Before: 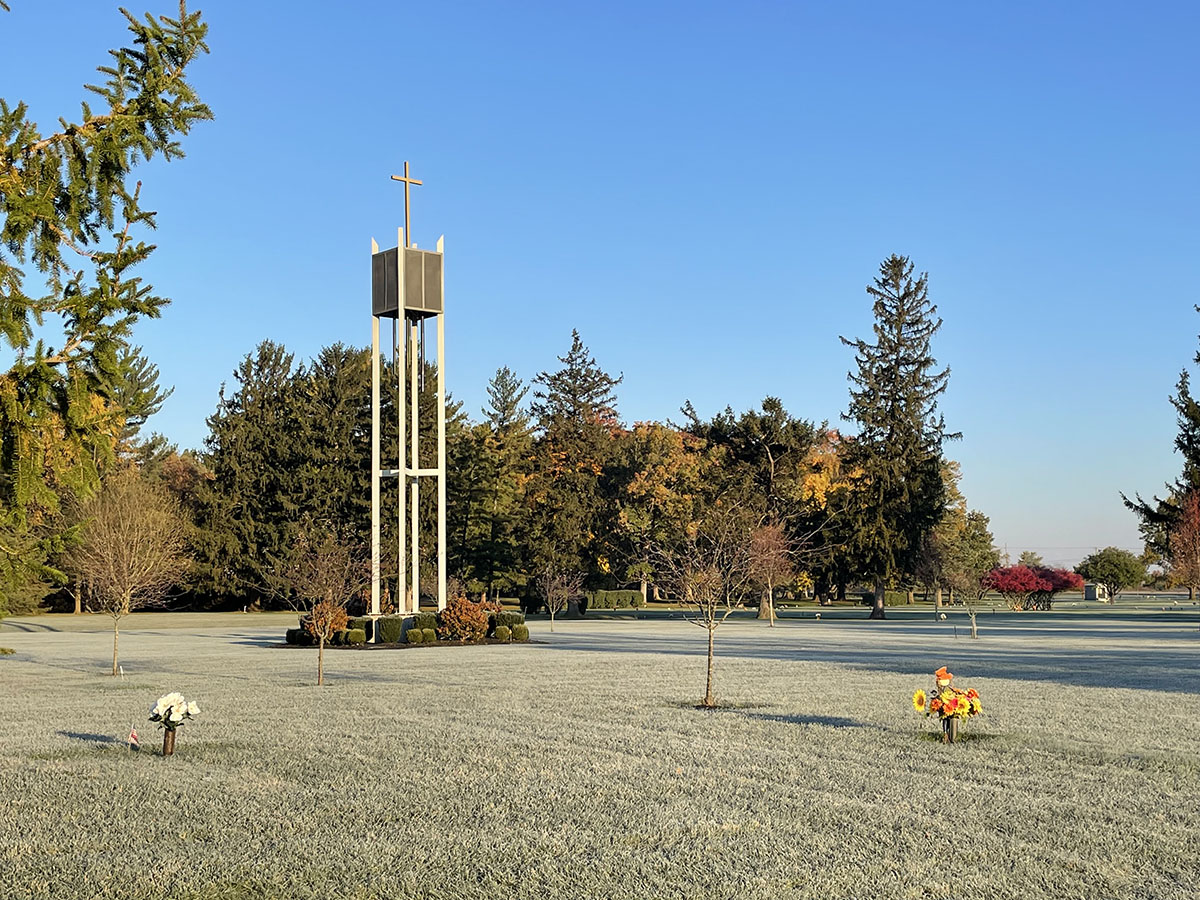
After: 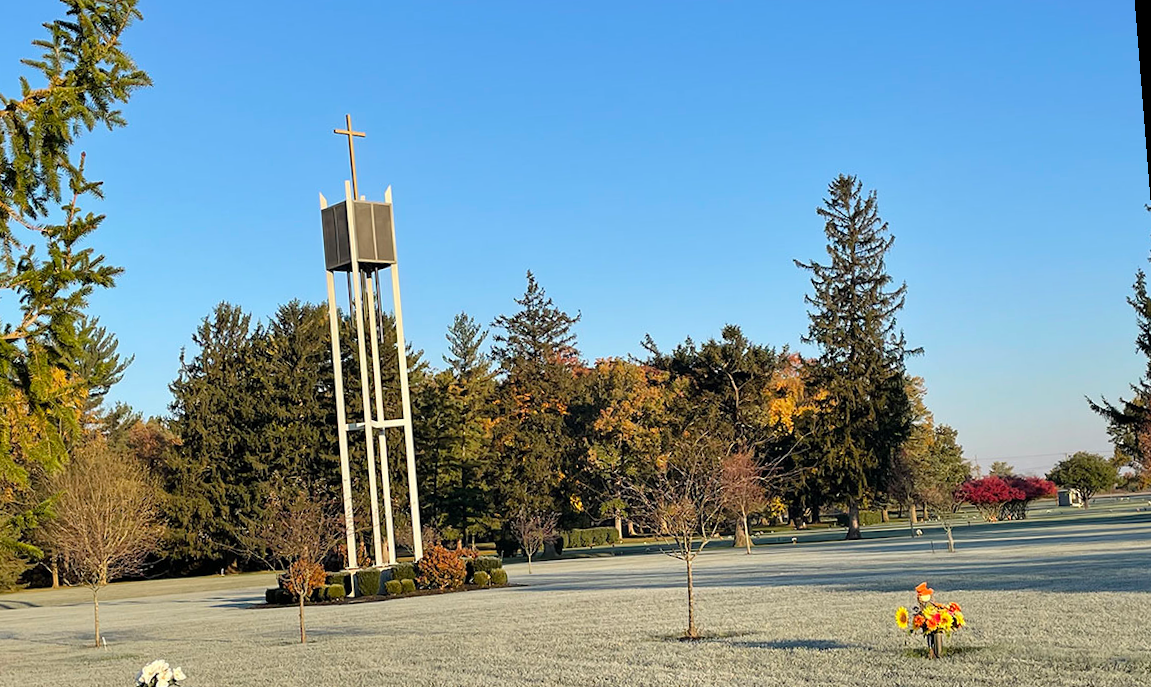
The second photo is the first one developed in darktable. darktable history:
crop: left 5.596%, top 10.314%, right 3.534%, bottom 19.395%
rotate and perspective: rotation -4.2°, shear 0.006, automatic cropping off
